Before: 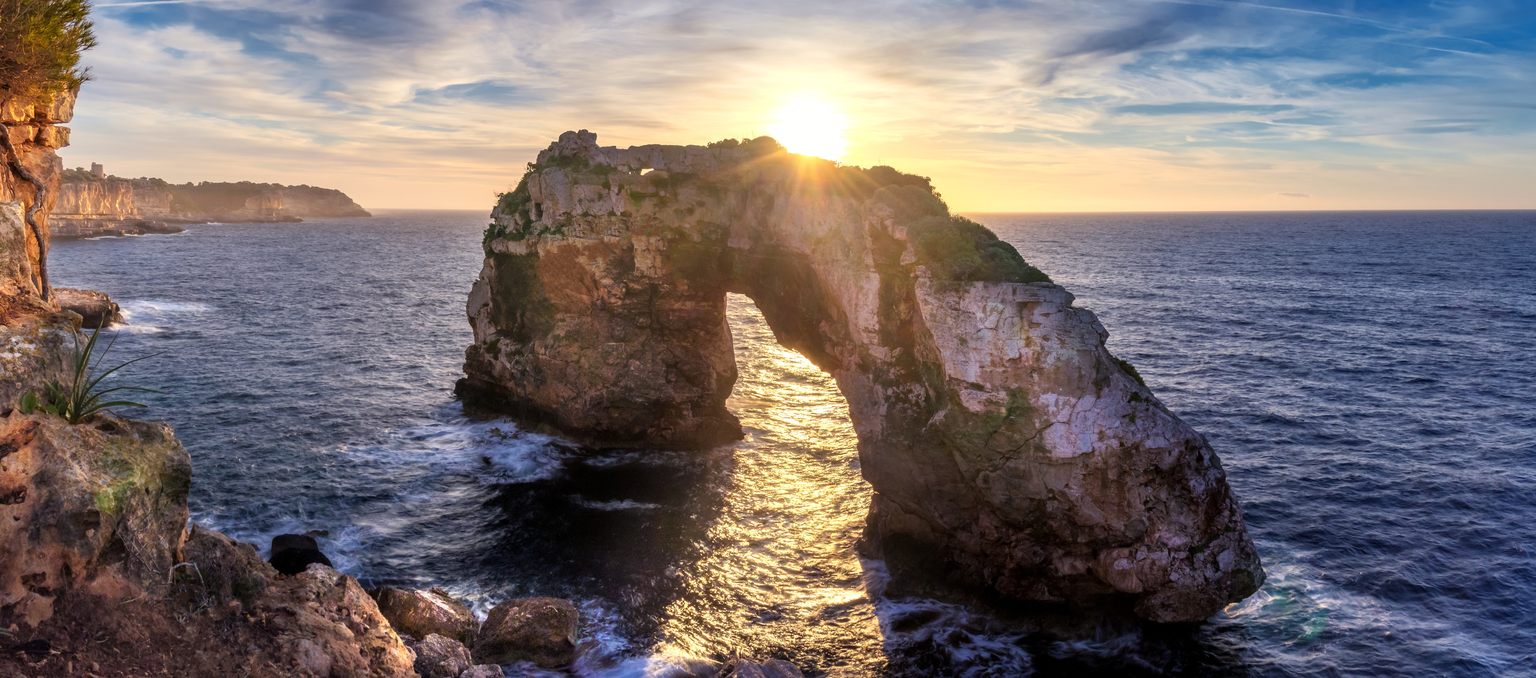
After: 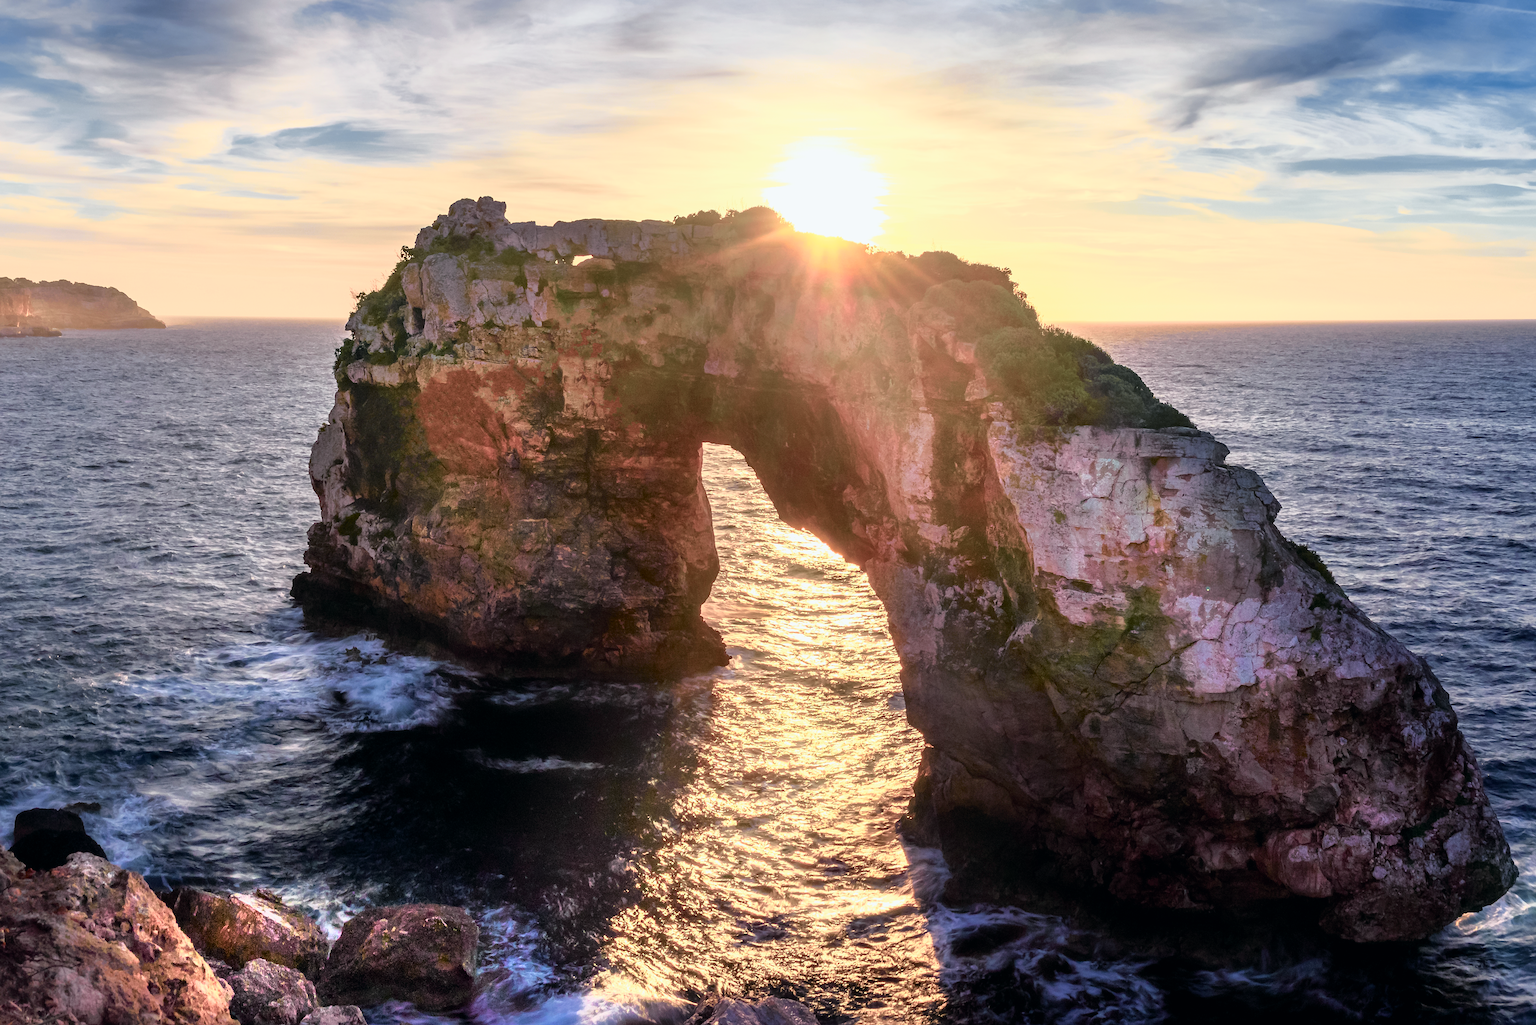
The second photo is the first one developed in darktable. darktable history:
crop: left 17.081%, right 16.789%
sharpen: amount 0.206
tone curve: curves: ch0 [(0, 0) (0.105, 0.068) (0.195, 0.162) (0.283, 0.283) (0.384, 0.404) (0.485, 0.531) (0.638, 0.681) (0.795, 0.879) (1, 0.977)]; ch1 [(0, 0) (0.161, 0.092) (0.35, 0.33) (0.379, 0.401) (0.456, 0.469) (0.504, 0.498) (0.53, 0.532) (0.58, 0.619) (0.635, 0.671) (1, 1)]; ch2 [(0, 0) (0.371, 0.362) (0.437, 0.437) (0.483, 0.484) (0.53, 0.515) (0.56, 0.58) (0.622, 0.606) (1, 1)], color space Lab, independent channels, preserve colors none
